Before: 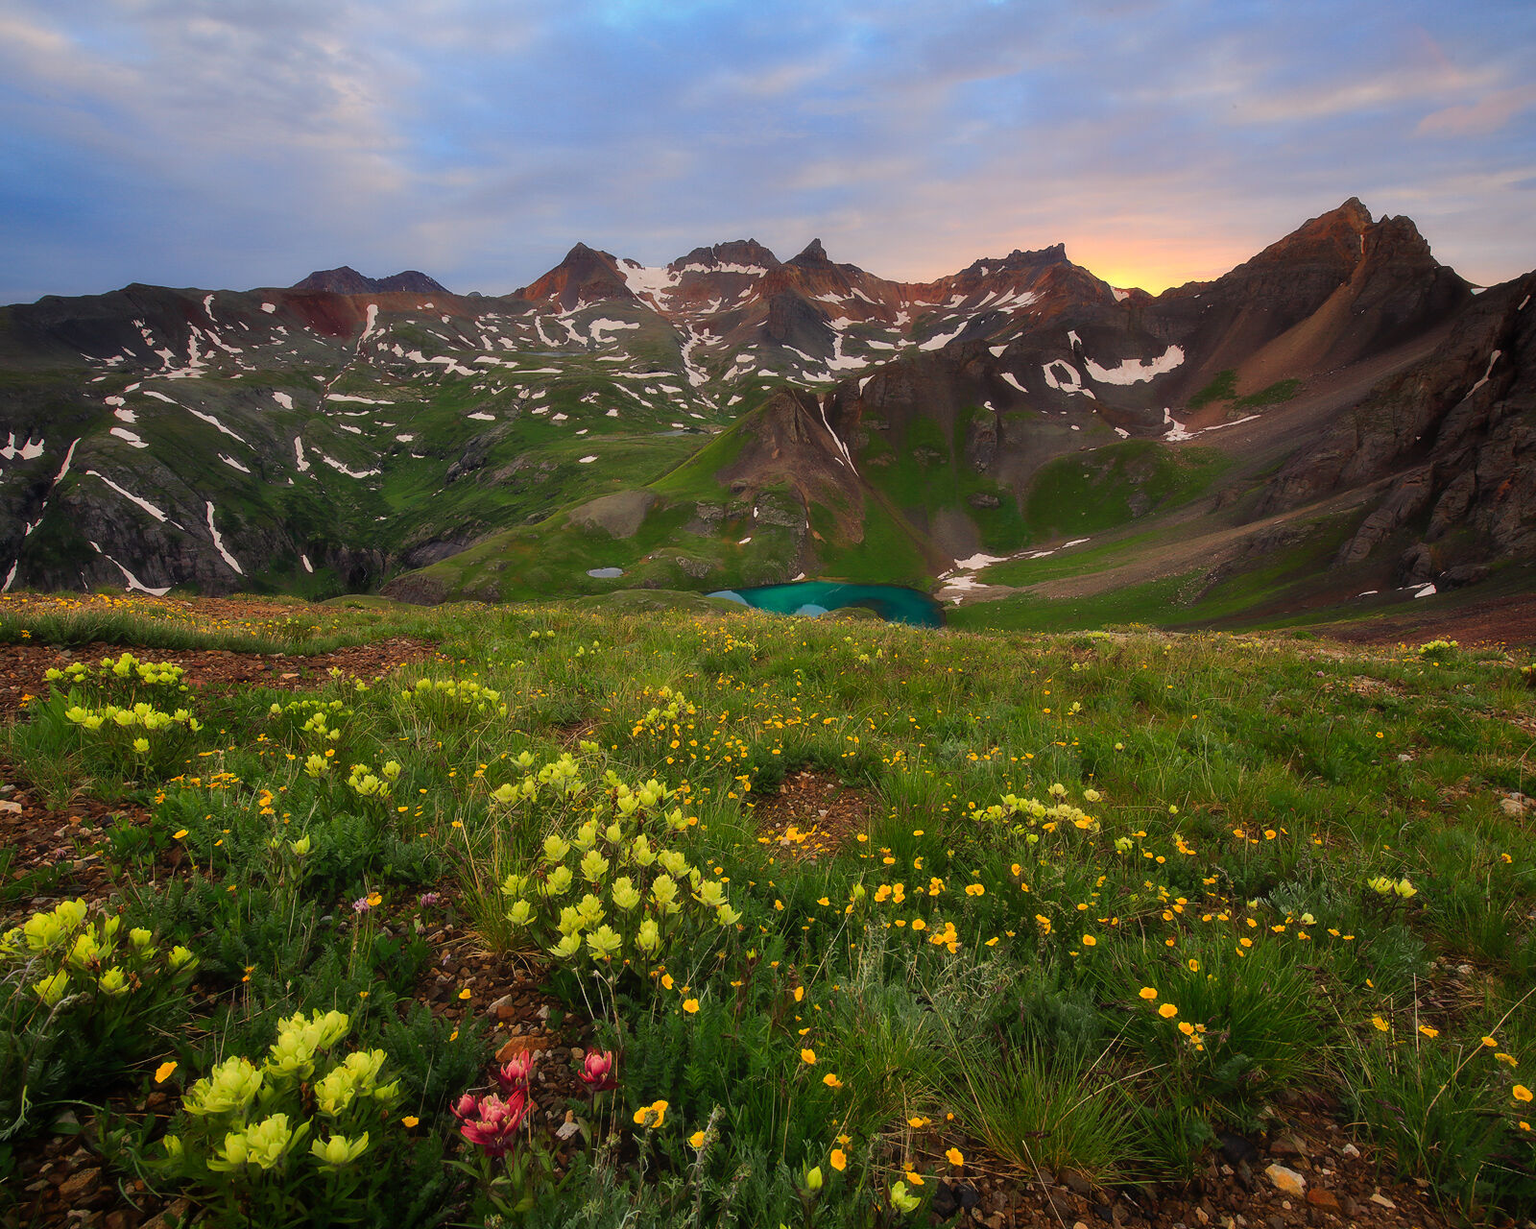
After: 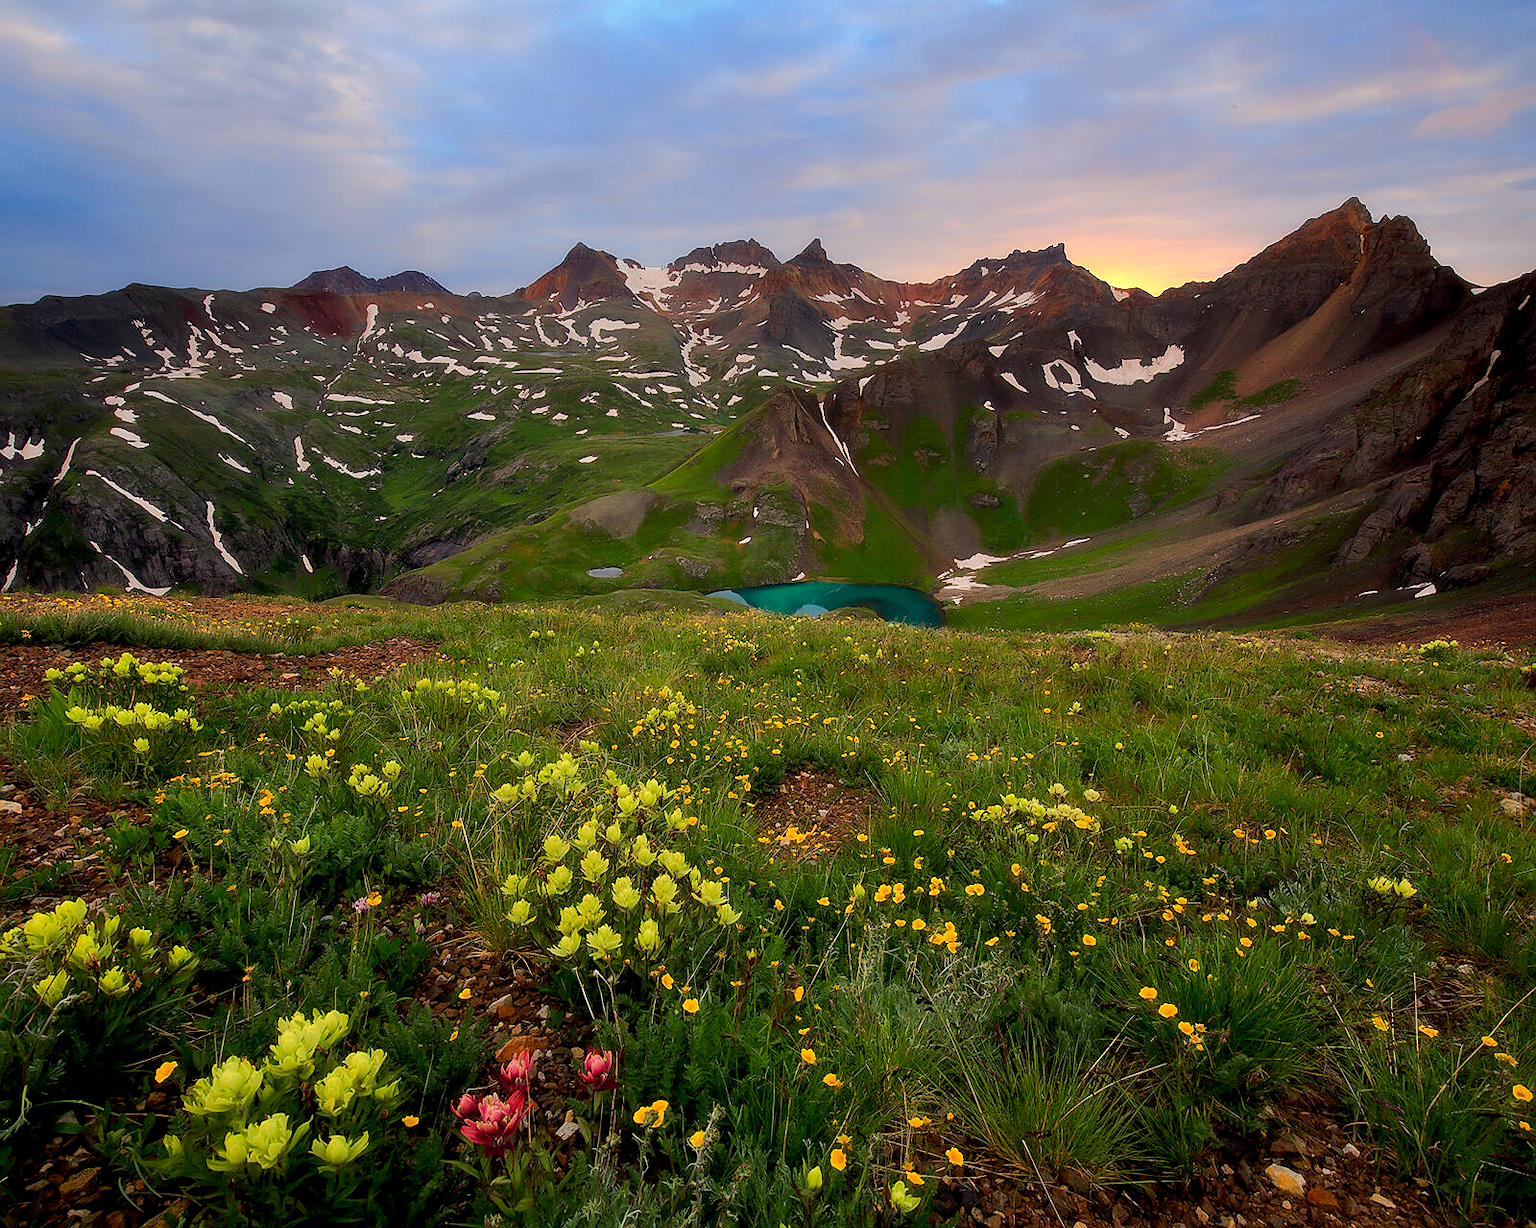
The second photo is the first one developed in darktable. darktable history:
sharpen: radius 0.982, amount 0.61
exposure: black level correction 0.007, exposure 0.102 EV, compensate exposure bias true, compensate highlight preservation false
